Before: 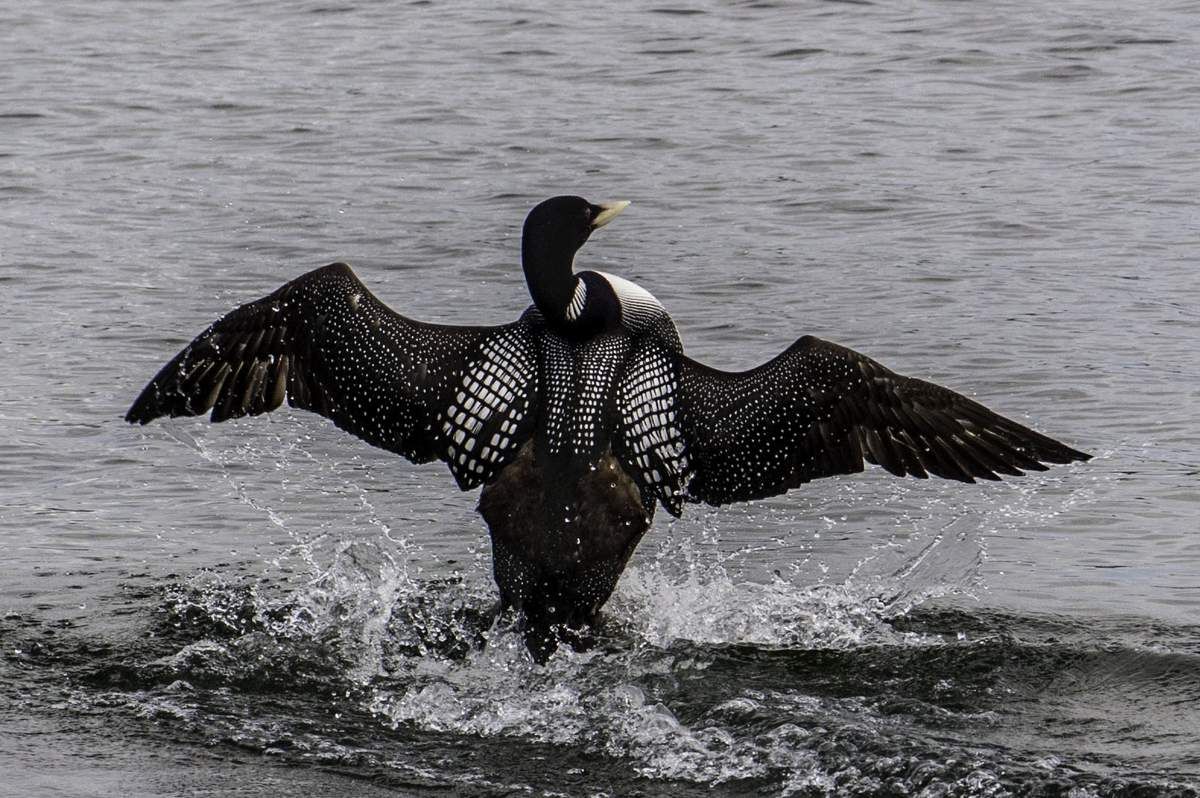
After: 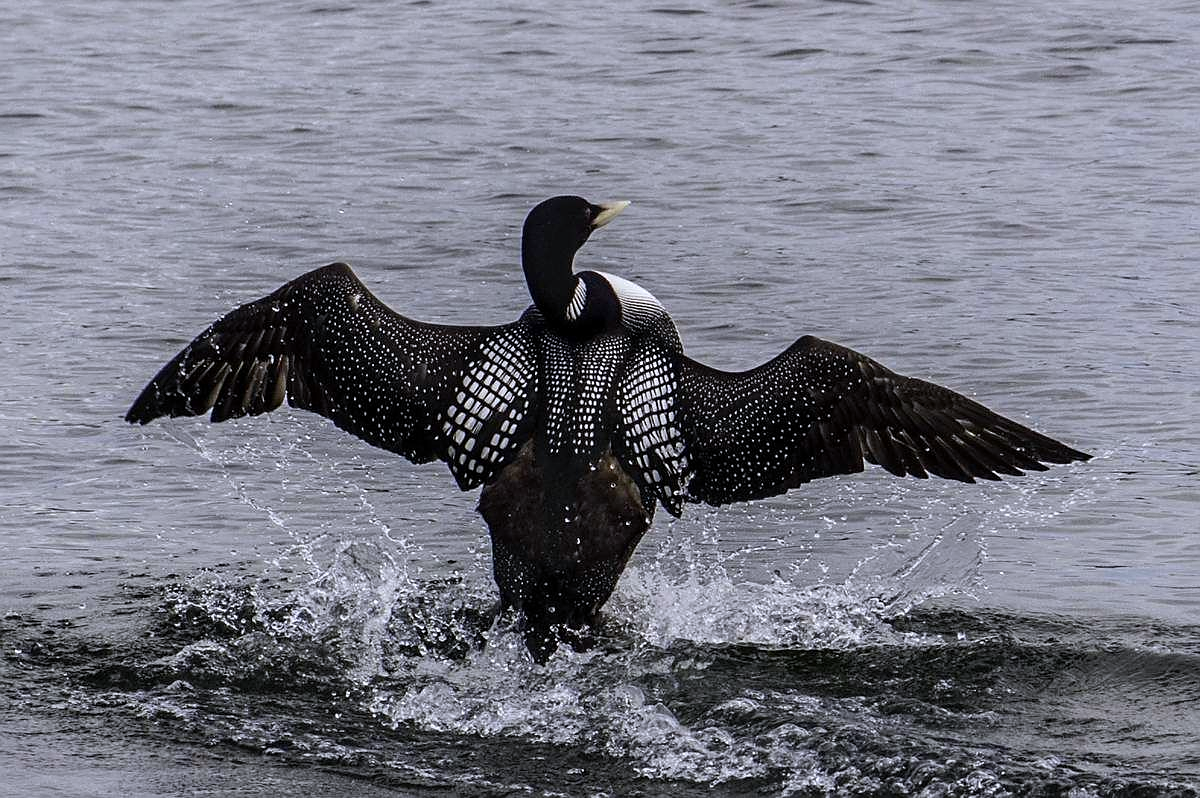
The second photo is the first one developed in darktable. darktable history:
sharpen: radius 0.969, amount 0.604
color calibration: illuminant as shot in camera, x 0.358, y 0.373, temperature 4628.91 K
